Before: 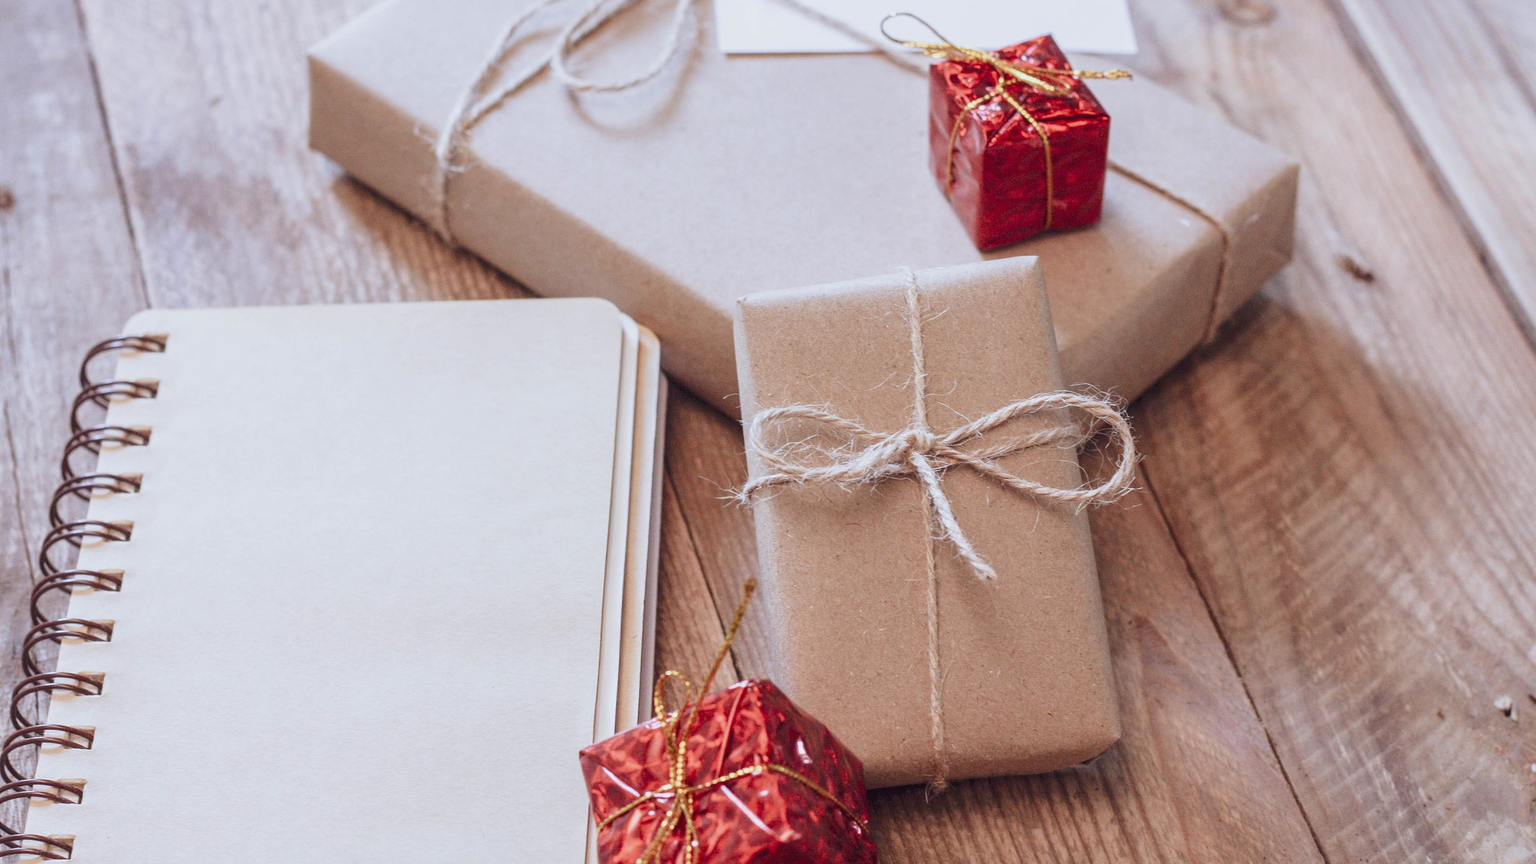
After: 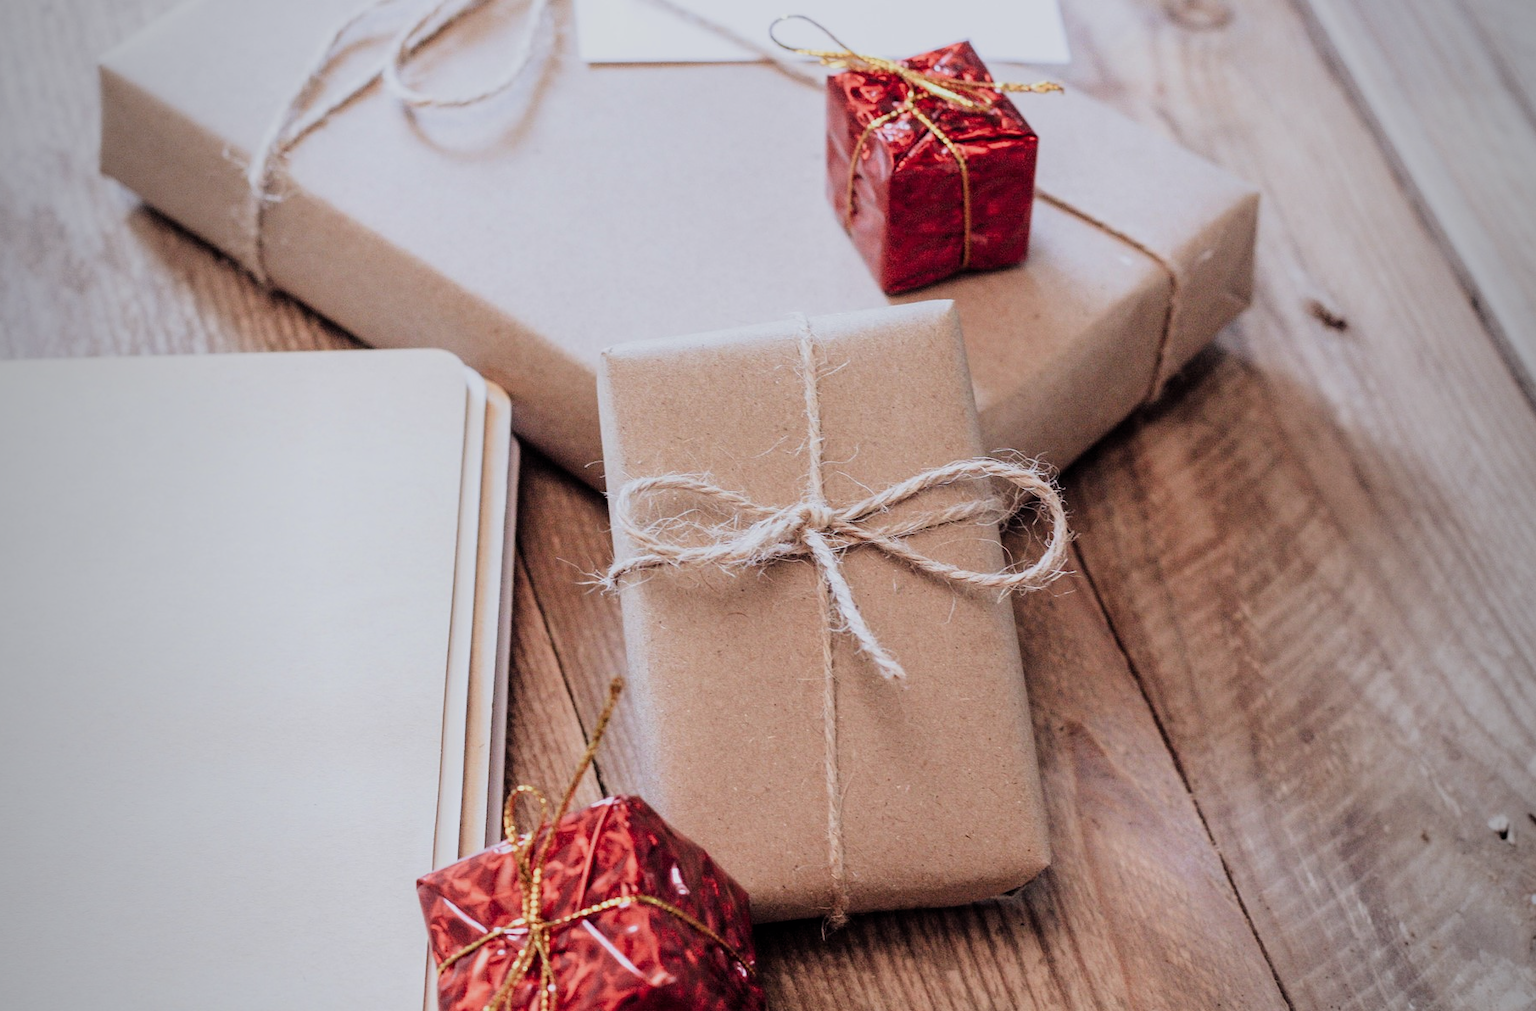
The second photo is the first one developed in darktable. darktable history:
crop and rotate: left 14.584%
vignetting: fall-off start 97%, fall-off radius 100%, width/height ratio 0.609, unbound false
filmic rgb: black relative exposure -5 EV, hardness 2.88, contrast 1.3
